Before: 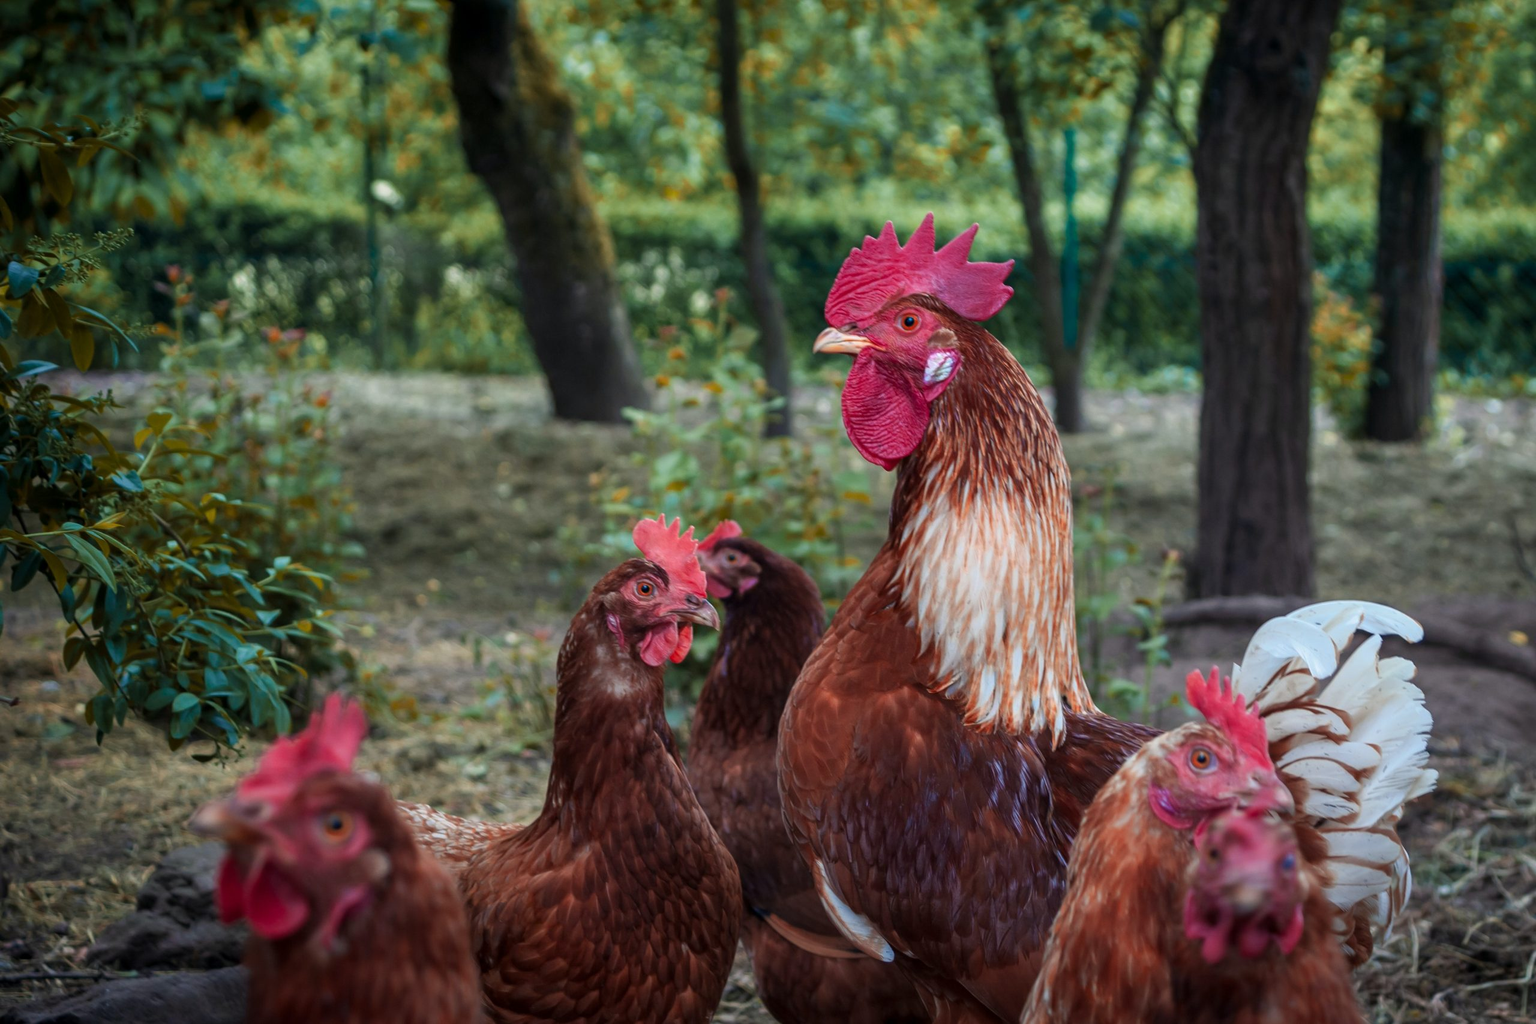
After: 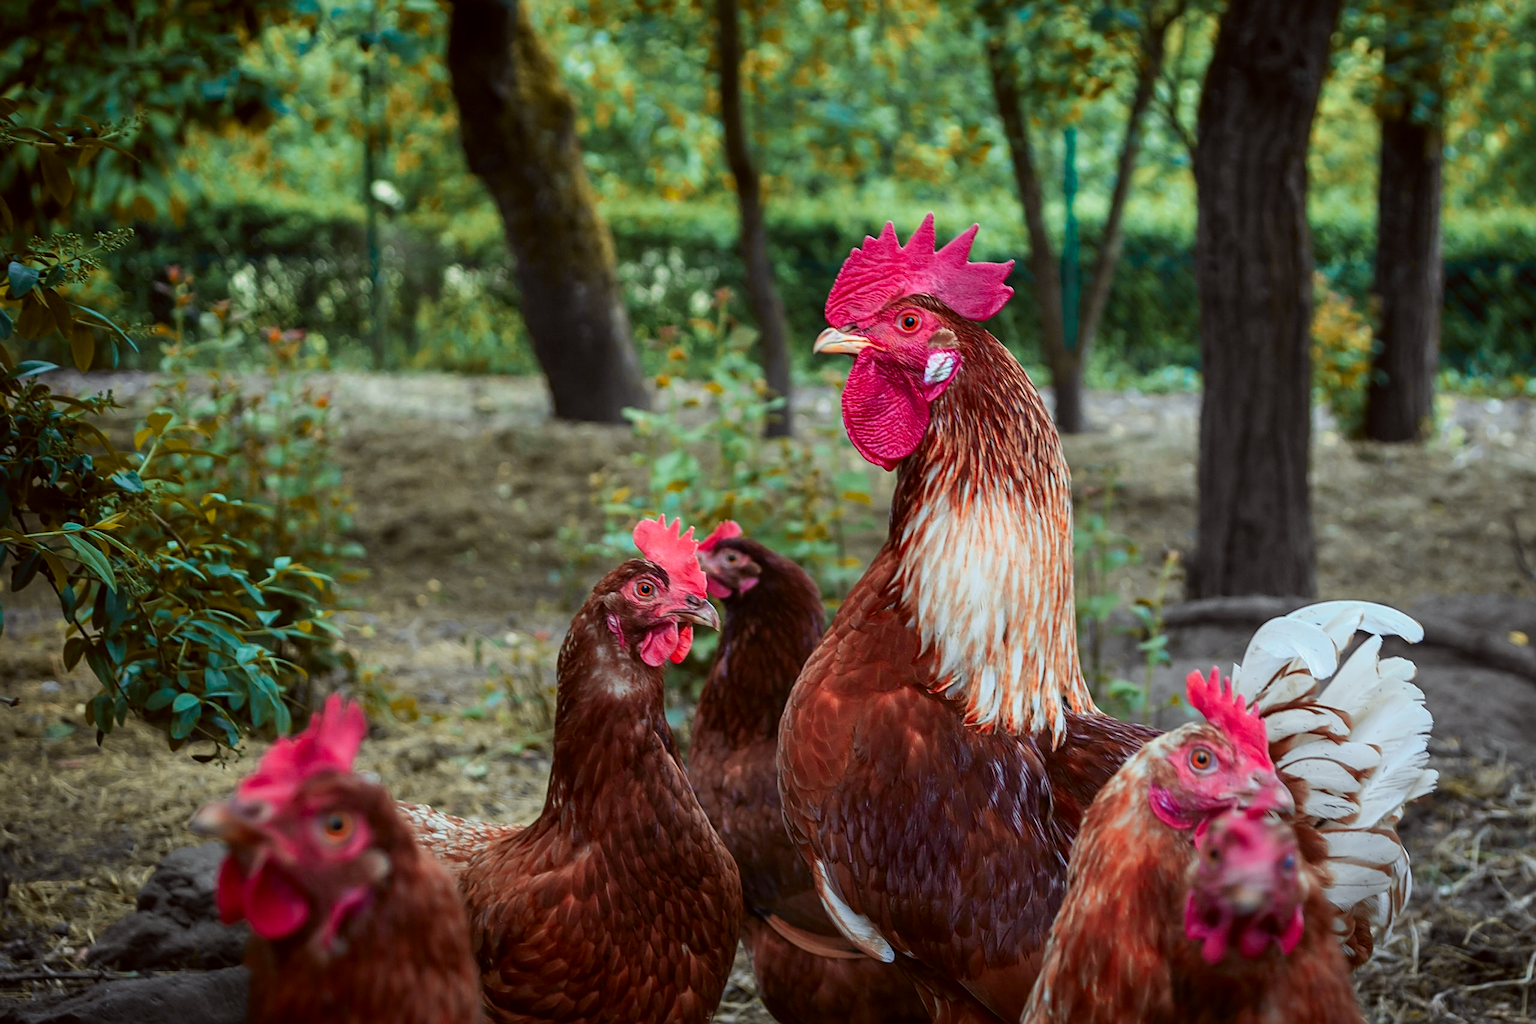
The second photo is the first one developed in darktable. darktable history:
color correction: highlights a* -4.98, highlights b* -3.76, shadows a* 3.83, shadows b* 4.08
tone curve: curves: ch0 [(0, 0) (0.071, 0.058) (0.266, 0.268) (0.498, 0.542) (0.766, 0.807) (1, 0.983)]; ch1 [(0, 0) (0.346, 0.307) (0.408, 0.387) (0.463, 0.465) (0.482, 0.493) (0.502, 0.499) (0.517, 0.505) (0.55, 0.554) (0.597, 0.61) (0.651, 0.698) (1, 1)]; ch2 [(0, 0) (0.346, 0.34) (0.434, 0.46) (0.485, 0.494) (0.5, 0.498) (0.509, 0.517) (0.526, 0.539) (0.583, 0.603) (0.625, 0.659) (1, 1)], color space Lab, independent channels, preserve colors none
sharpen: on, module defaults
